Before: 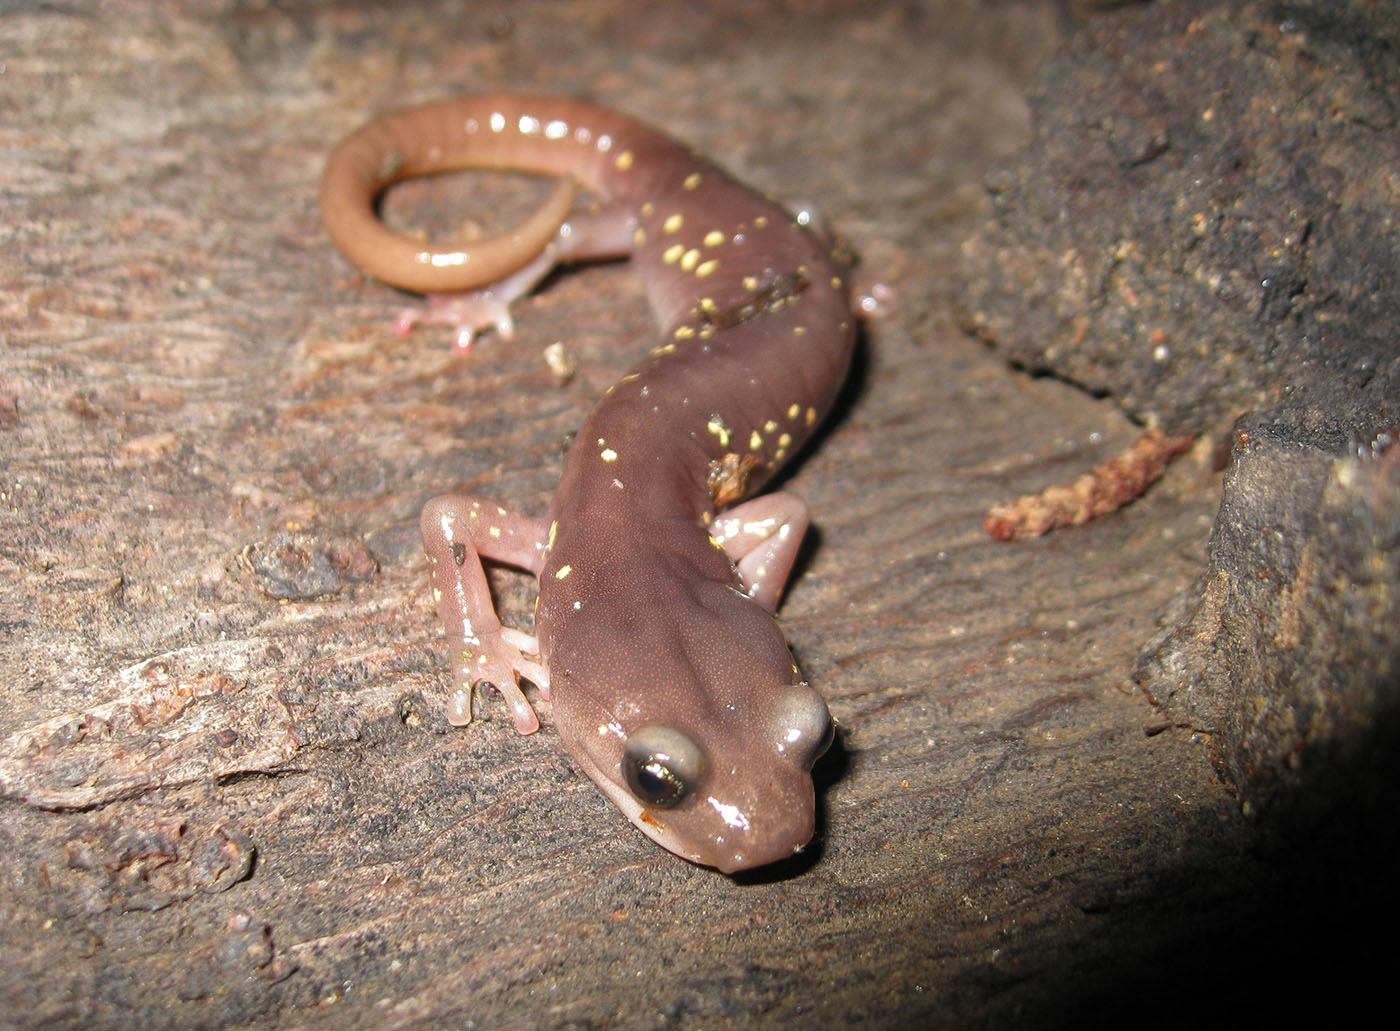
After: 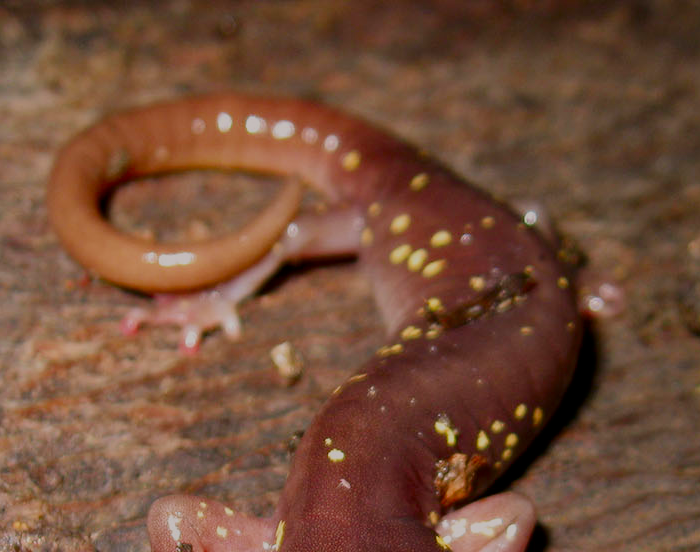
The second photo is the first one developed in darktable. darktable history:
crop: left 19.556%, right 30.401%, bottom 46.458%
contrast brightness saturation: contrast 0.1, brightness -0.26, saturation 0.14
color correction: highlights a* 3.22, highlights b* 1.93, saturation 1.19
filmic rgb: black relative exposure -6.98 EV, white relative exposure 5.63 EV, hardness 2.86
